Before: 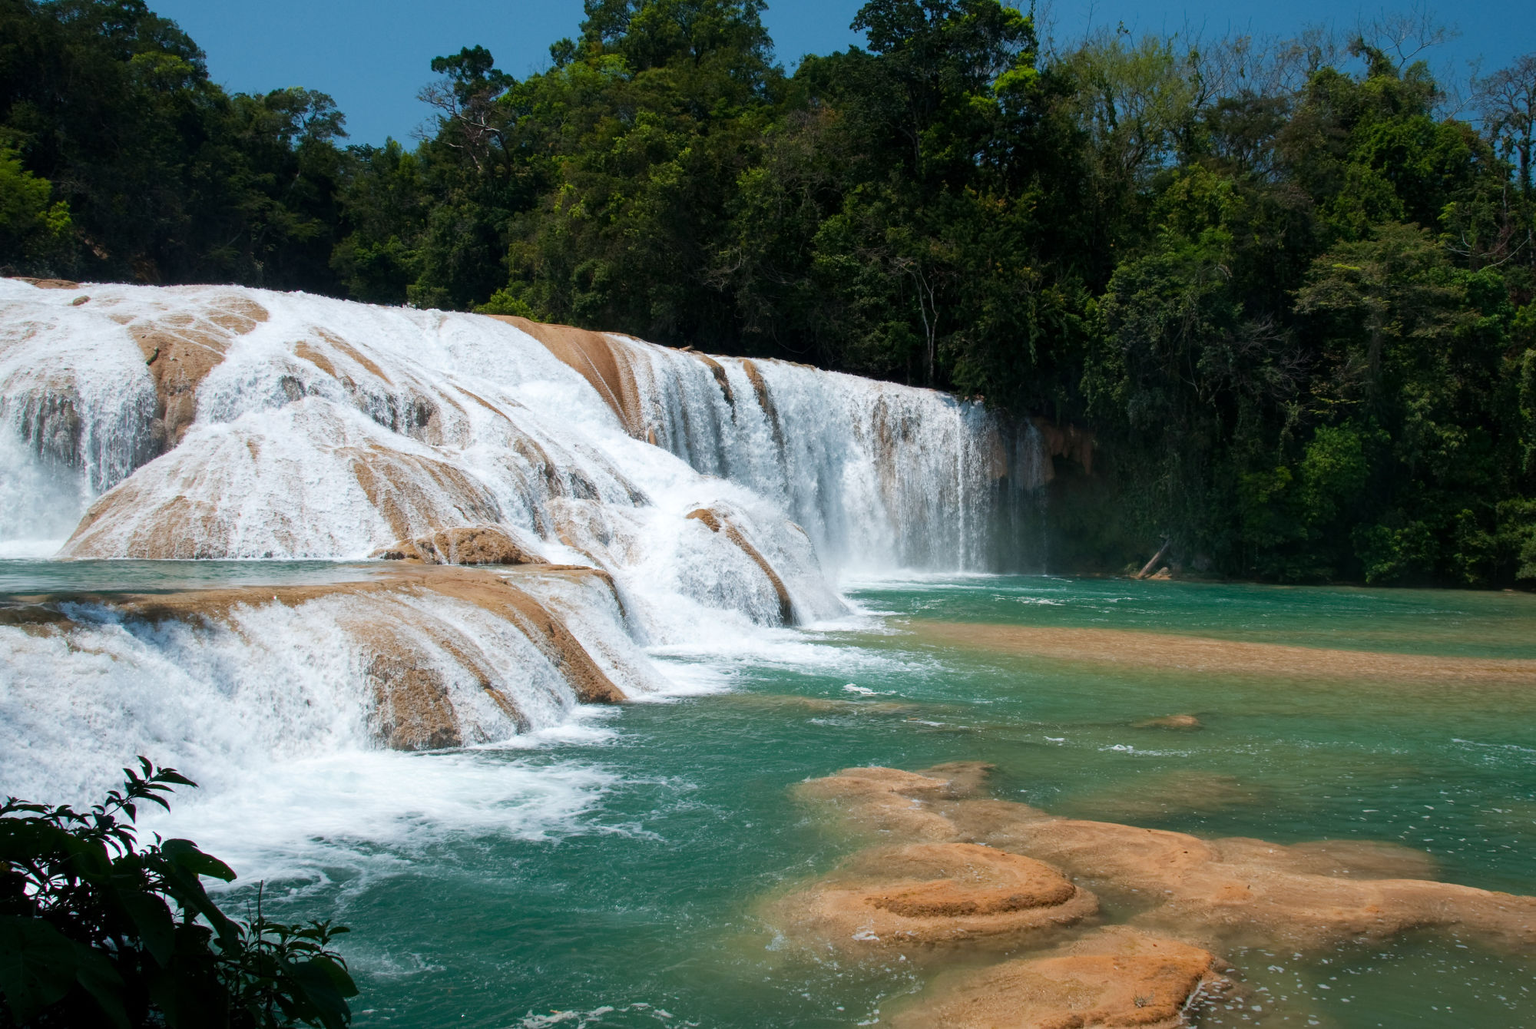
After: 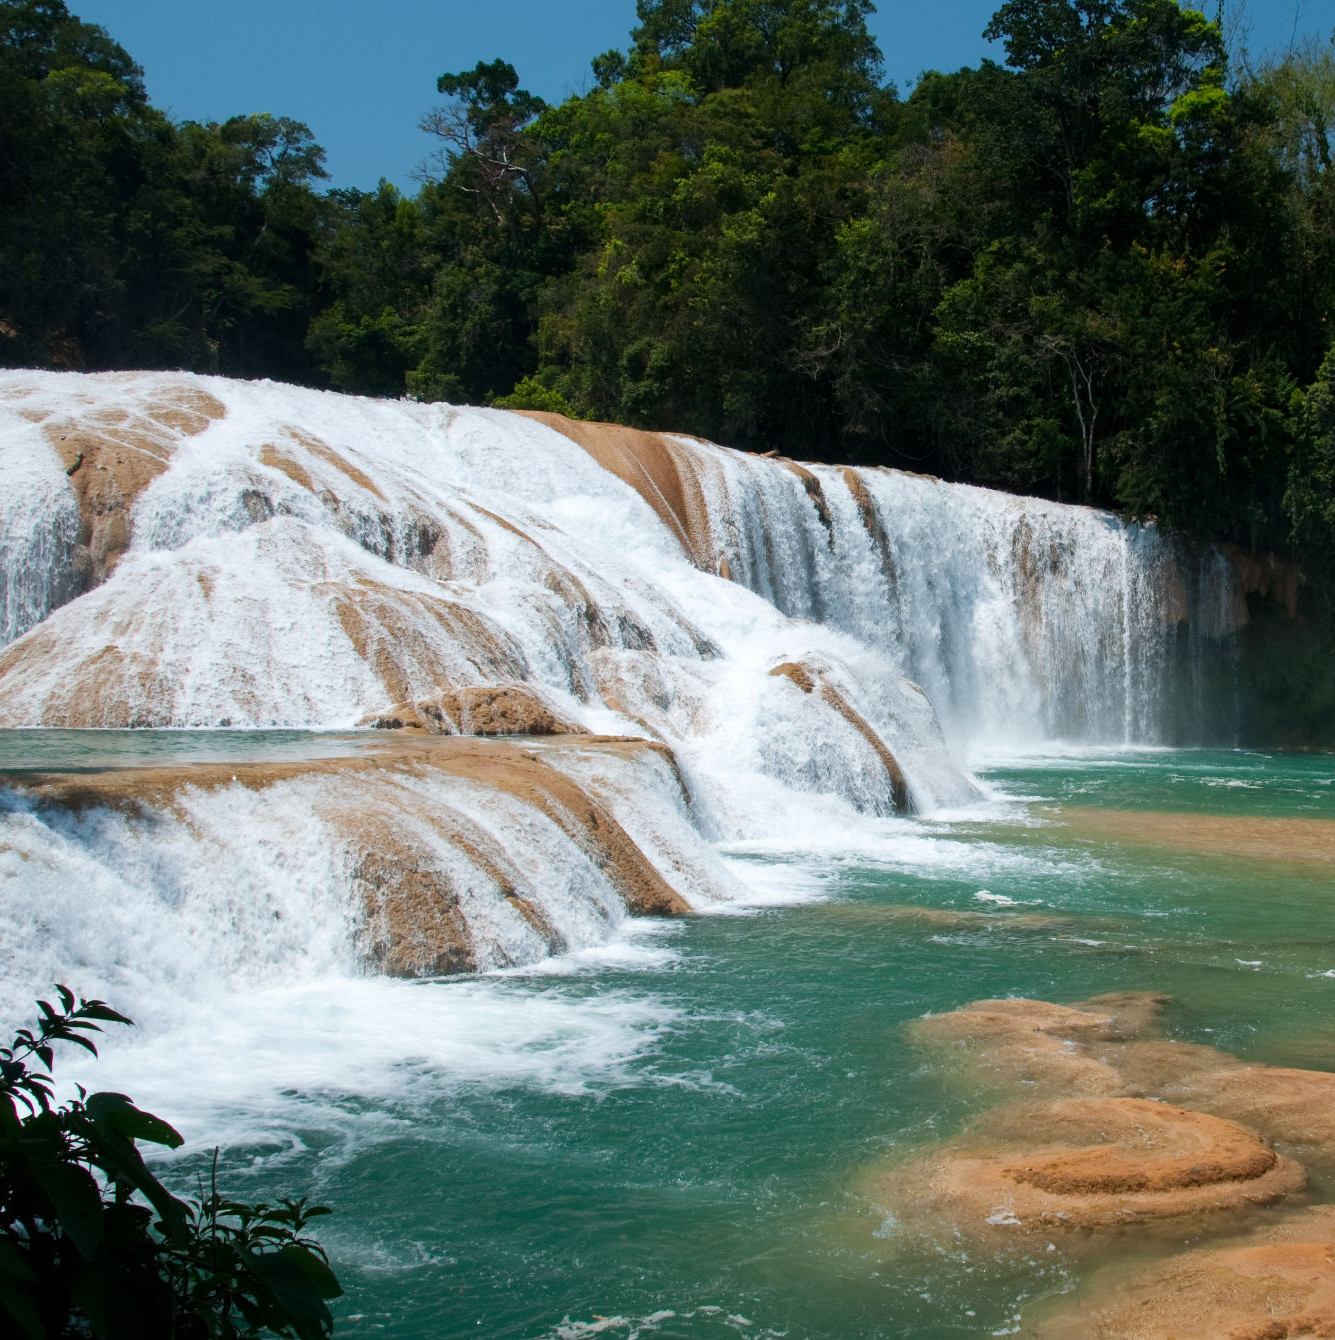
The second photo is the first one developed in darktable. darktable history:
crop and rotate: left 6.22%, right 26.992%
